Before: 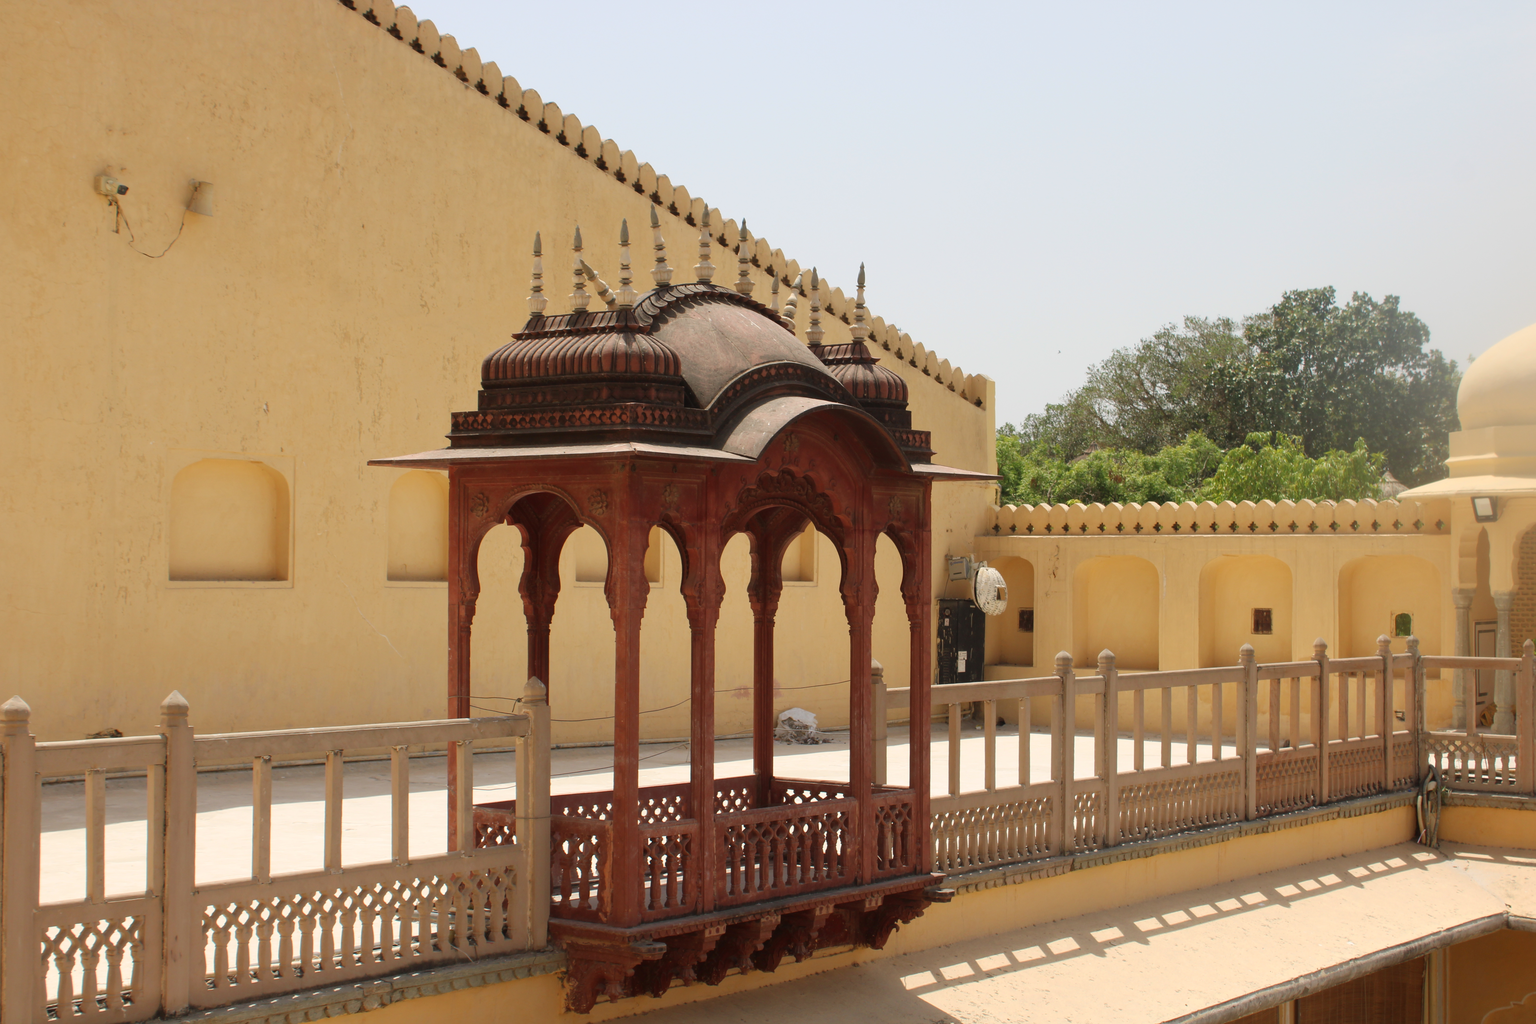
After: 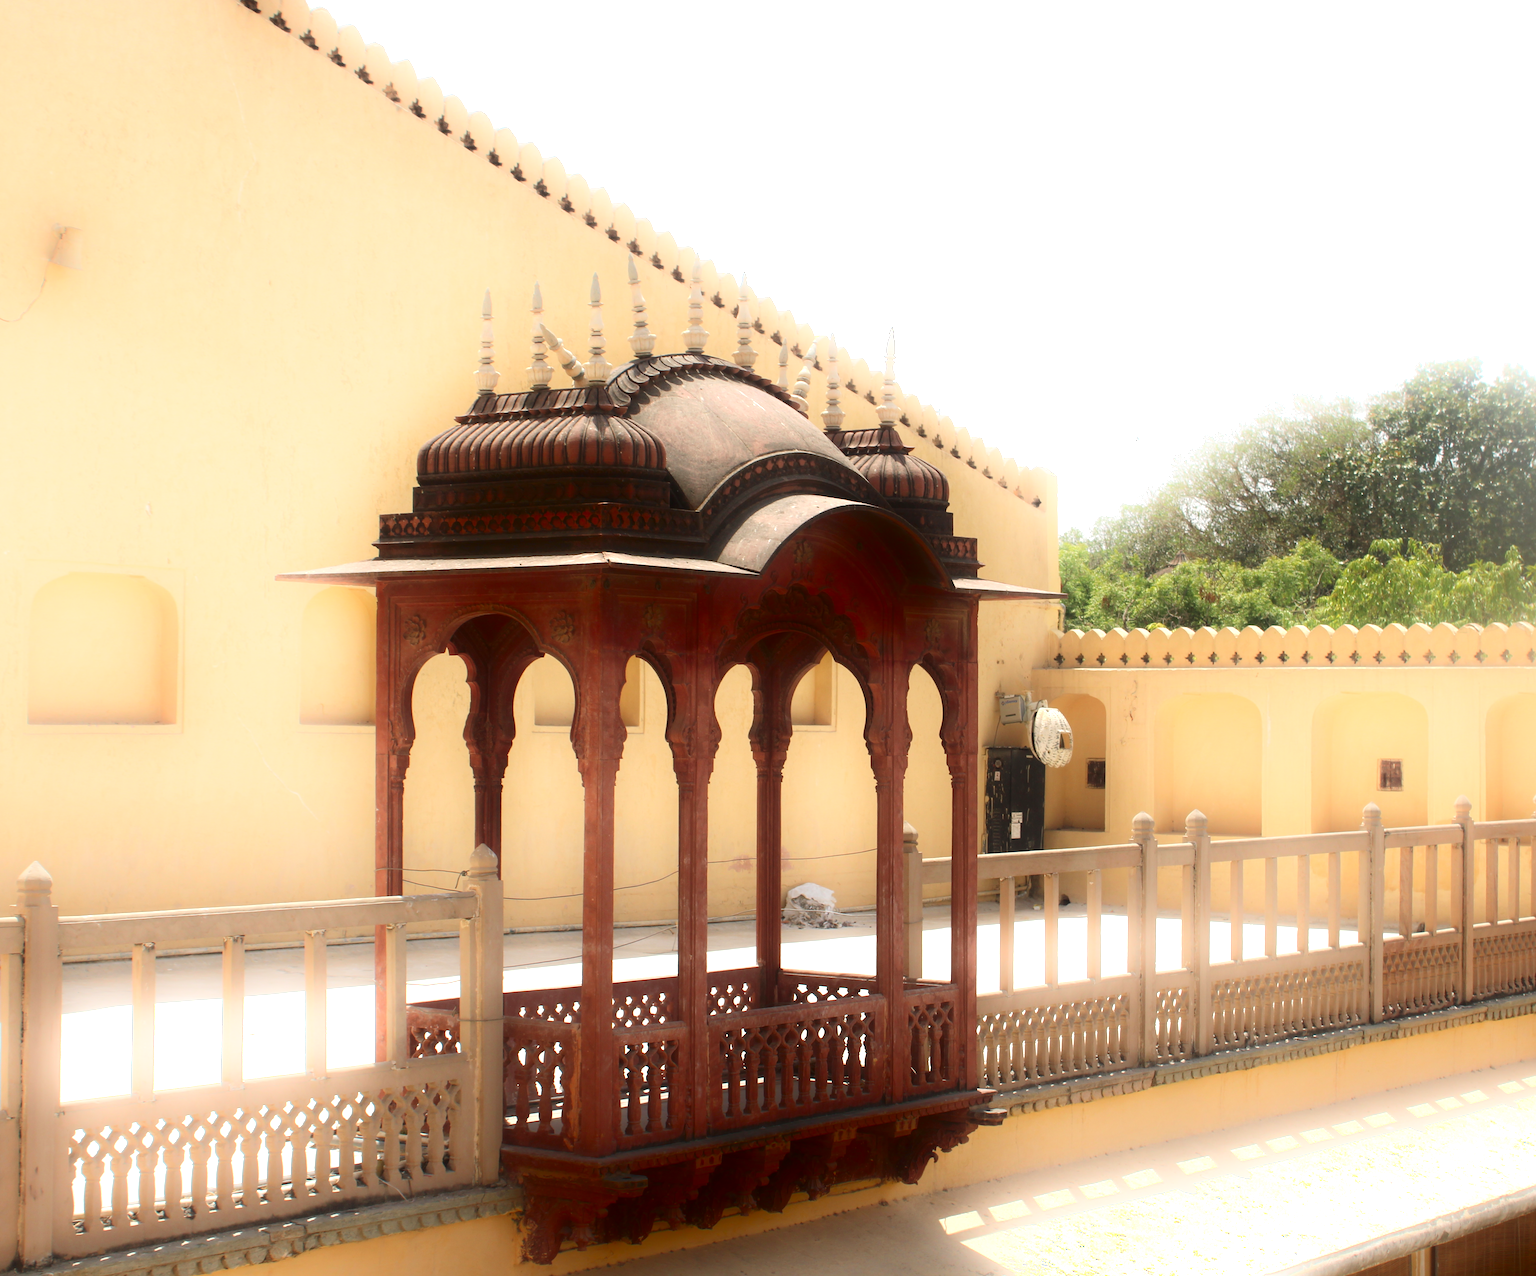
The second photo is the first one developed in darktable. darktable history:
crop and rotate: left 9.597%, right 10.195%
shadows and highlights: shadows -90, highlights 90, soften with gaussian
tone equalizer: on, module defaults
exposure: exposure 0.6 EV, compensate highlight preservation false
